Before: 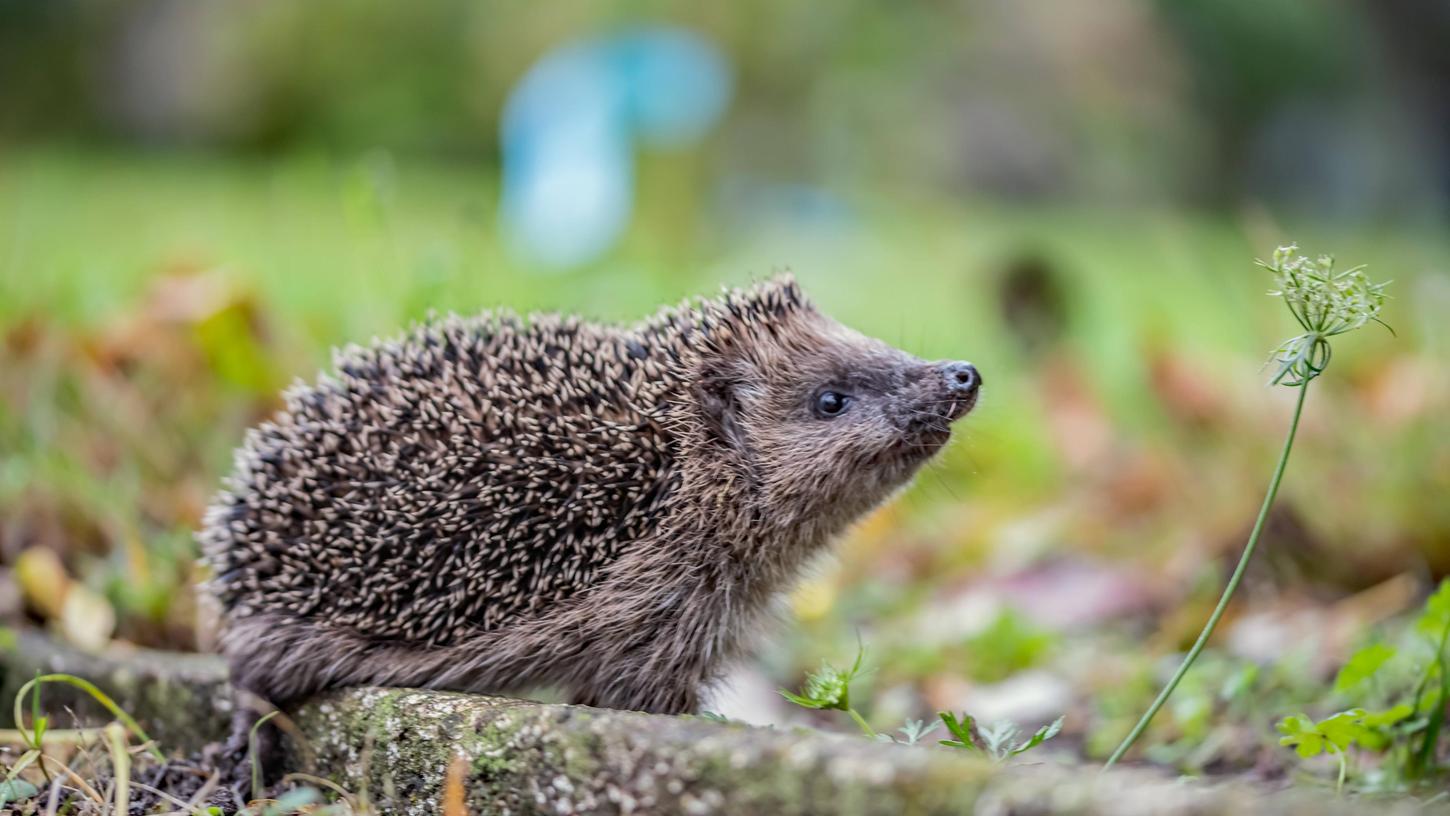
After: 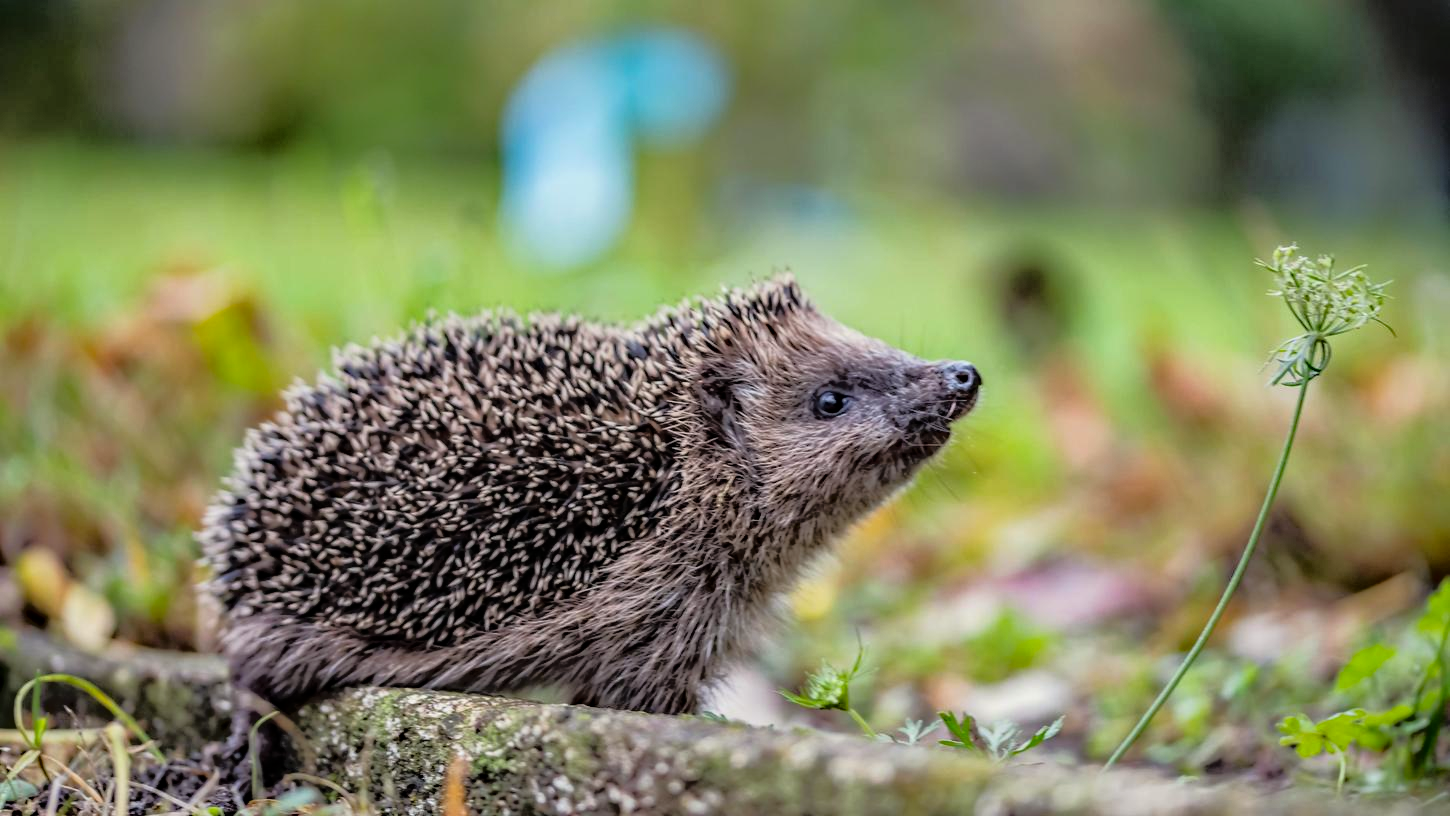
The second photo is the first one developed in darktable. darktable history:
tone equalizer: -8 EV -1.84 EV, -7 EV -1.2 EV, -6 EV -1.6 EV, edges refinement/feathering 500, mask exposure compensation -1.57 EV, preserve details no
haze removal: adaptive false
